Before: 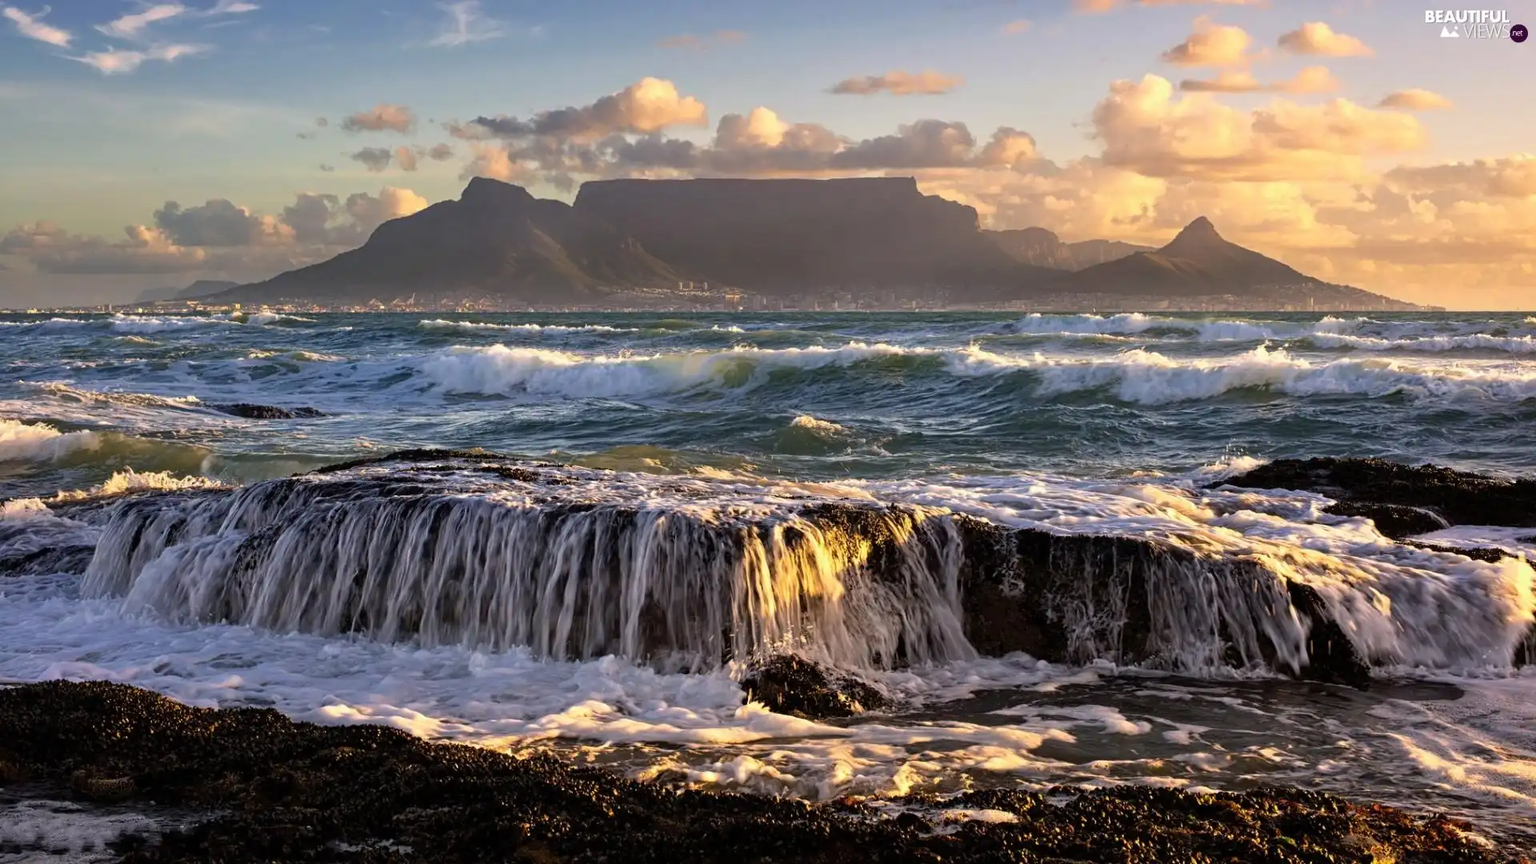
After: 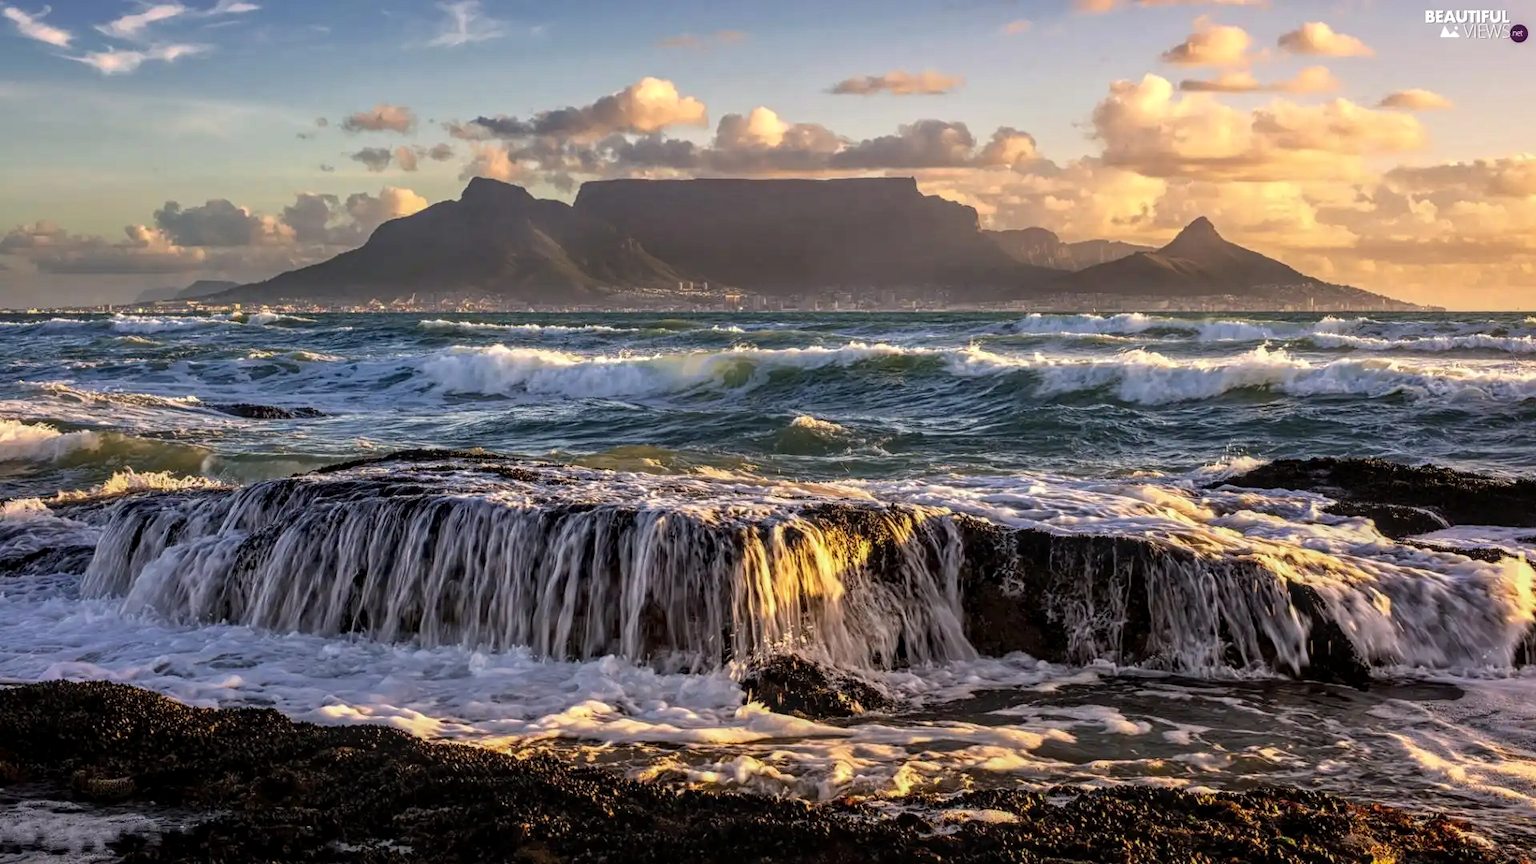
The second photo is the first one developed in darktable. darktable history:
local contrast: highlights 3%, shadows 7%, detail 134%
